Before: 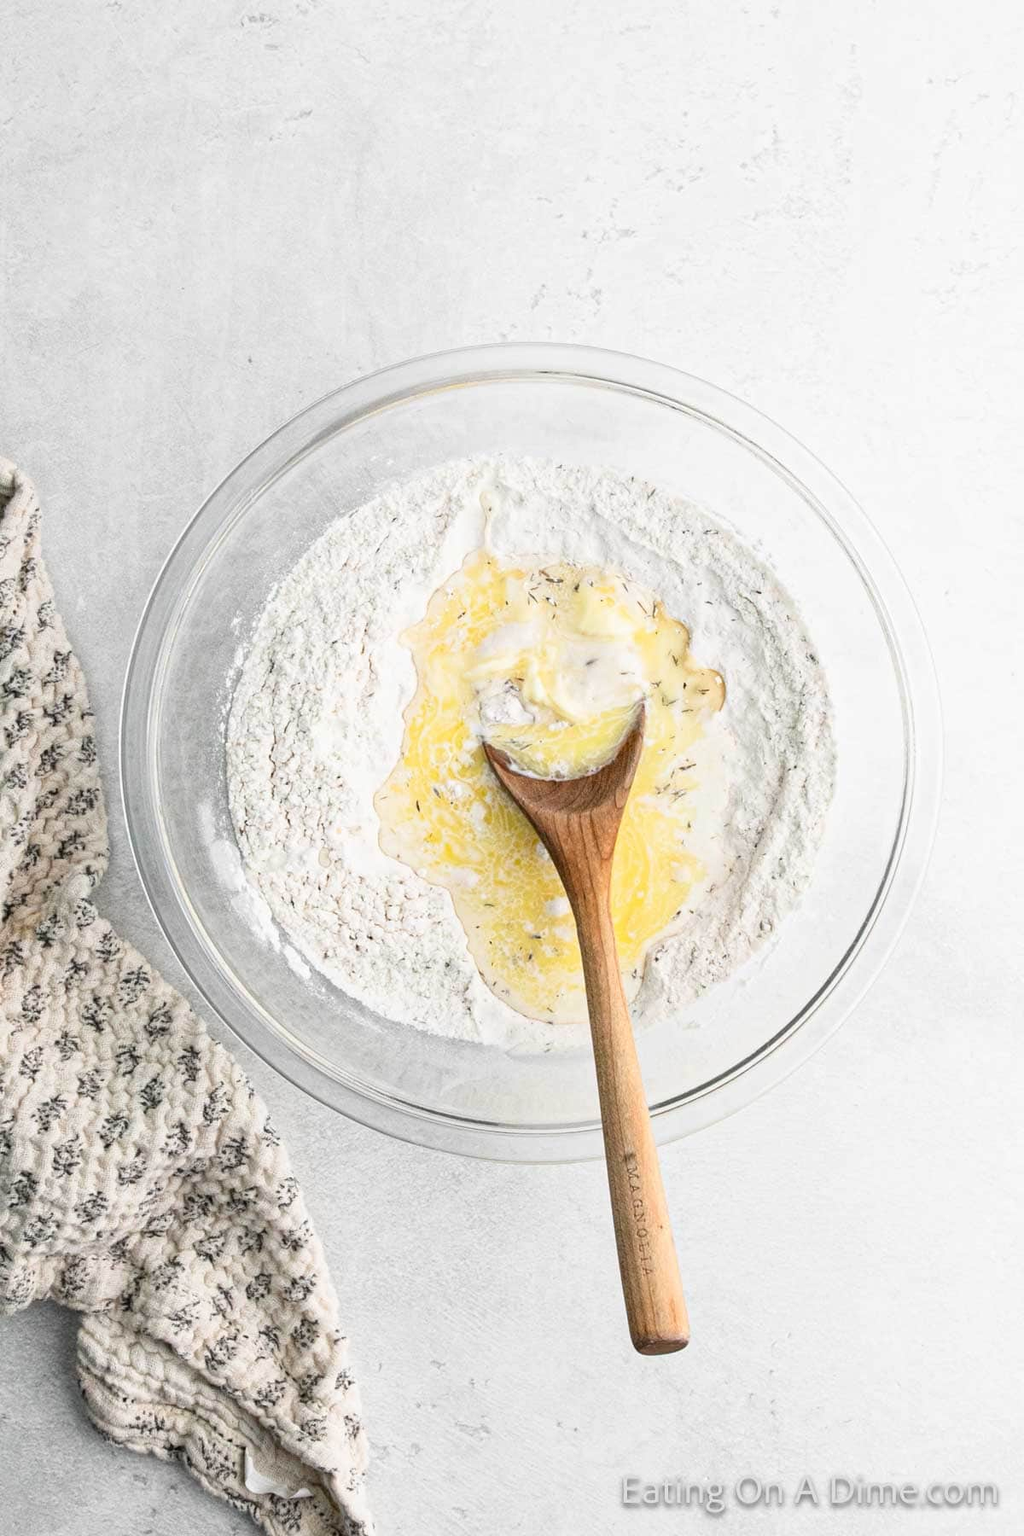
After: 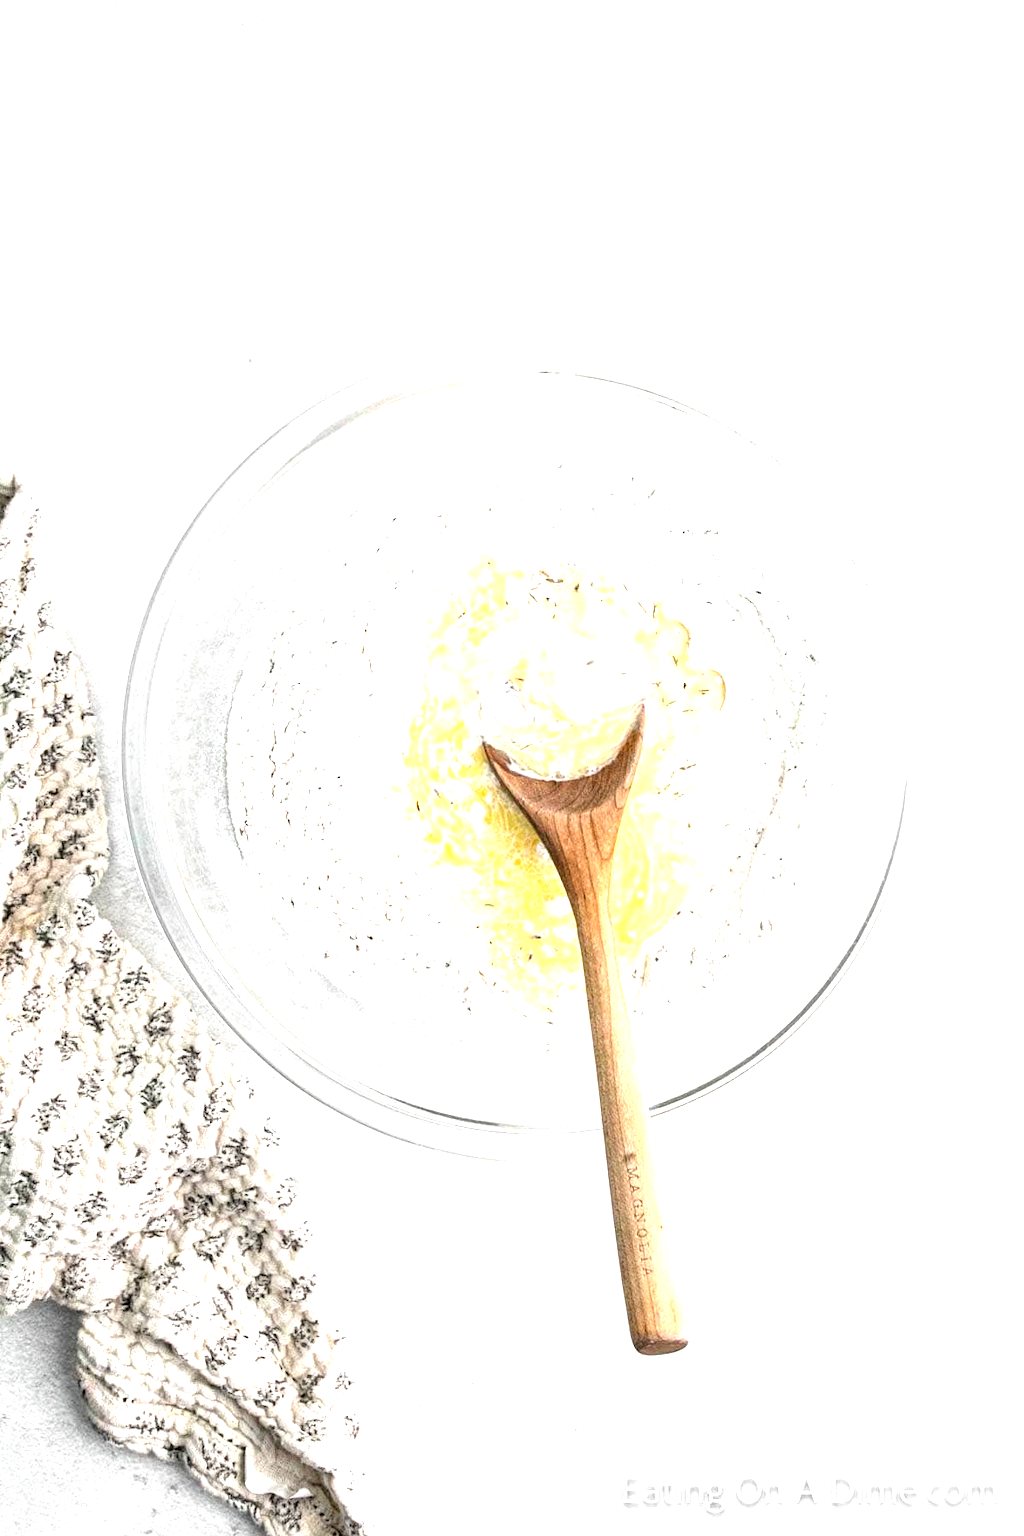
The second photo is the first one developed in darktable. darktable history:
tone equalizer: -8 EV -1.06 EV, -7 EV -0.98 EV, -6 EV -0.904 EV, -5 EV -0.603 EV, -3 EV 0.609 EV, -2 EV 0.868 EV, -1 EV 1.01 EV, +0 EV 1.08 EV
